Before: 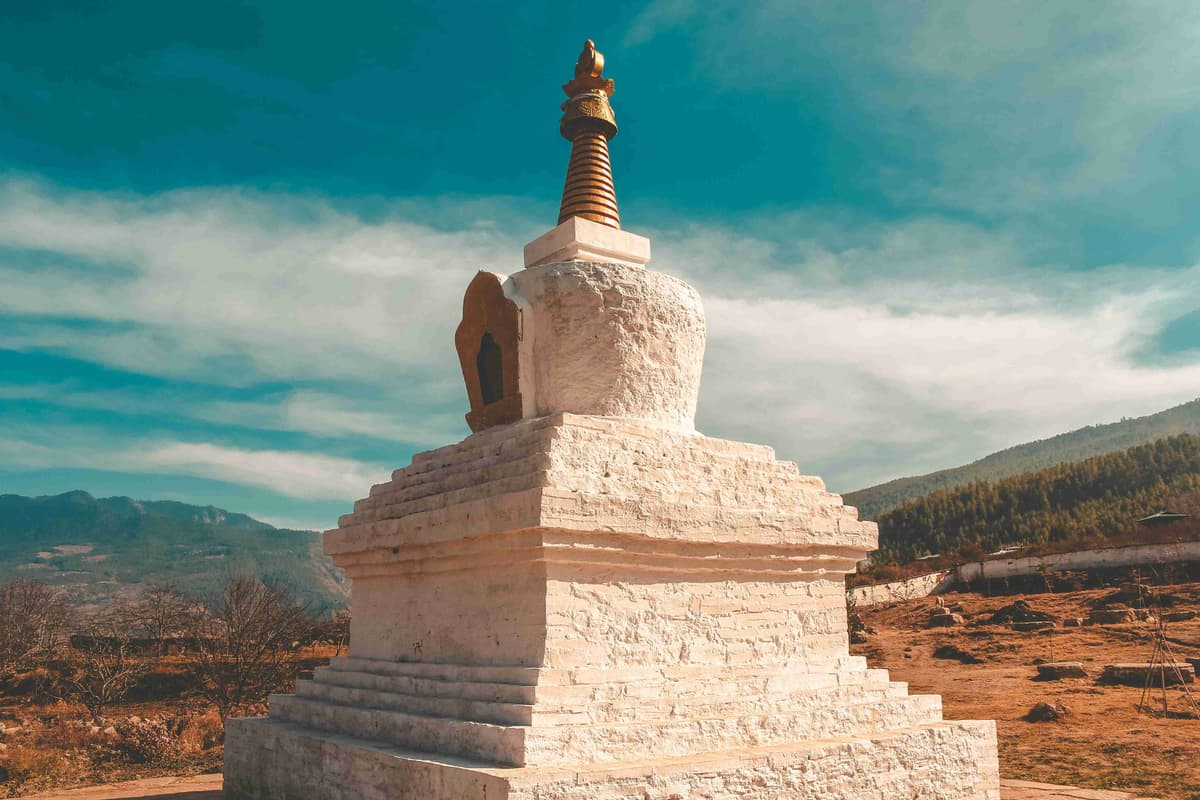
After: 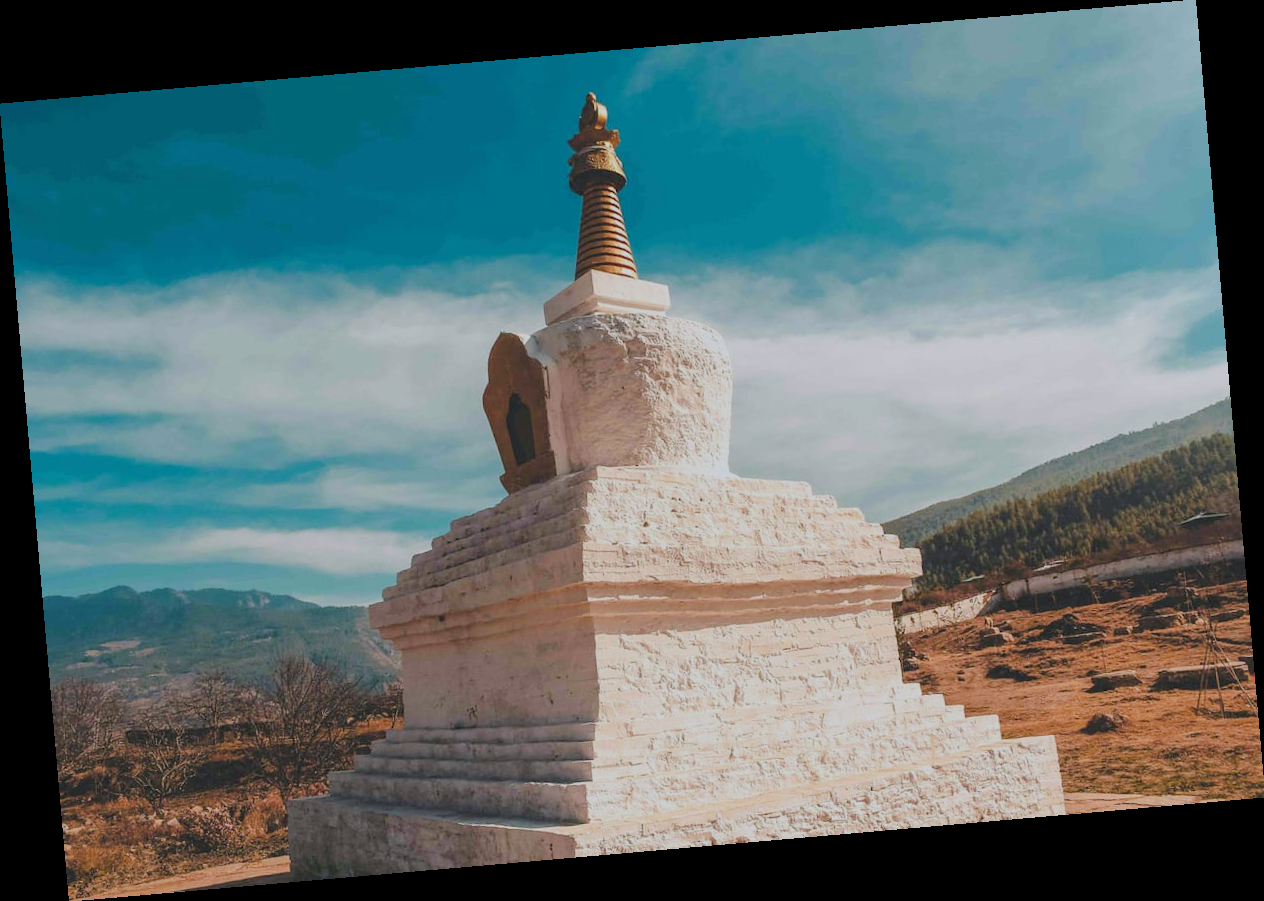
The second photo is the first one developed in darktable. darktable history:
white balance: red 0.954, blue 1.079
filmic rgb: black relative exposure -16 EV, white relative exposure 6.92 EV, hardness 4.7
rotate and perspective: rotation -4.98°, automatic cropping off
